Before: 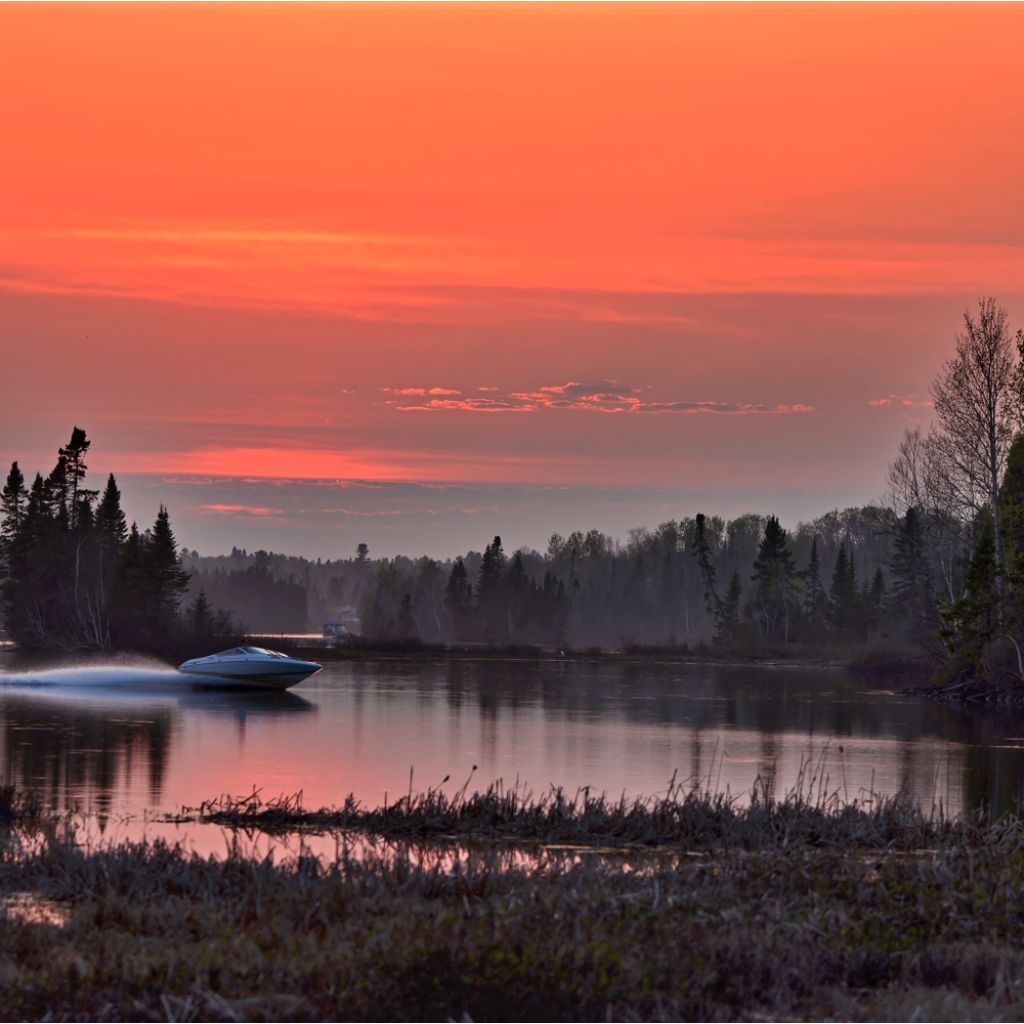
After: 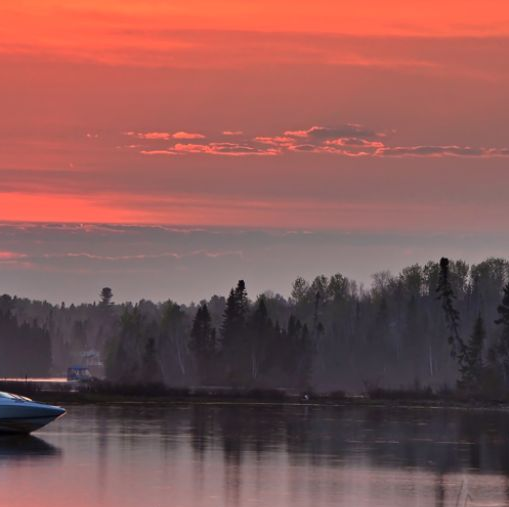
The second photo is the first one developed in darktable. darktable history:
crop: left 25.059%, top 25.021%, right 25.196%, bottom 25.394%
